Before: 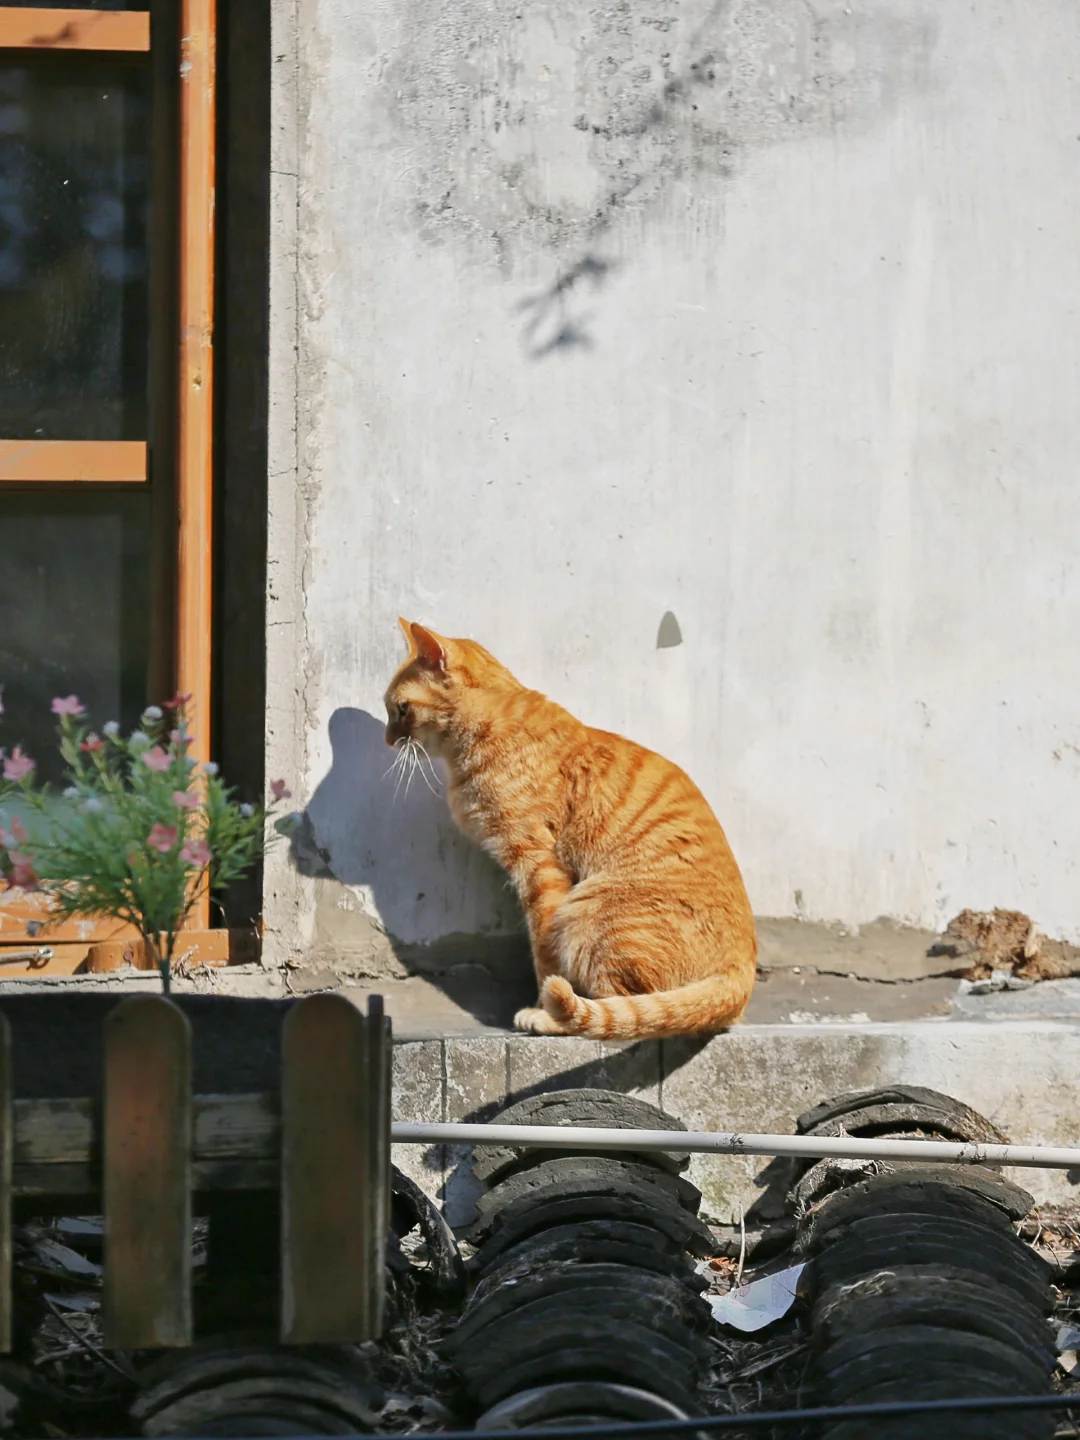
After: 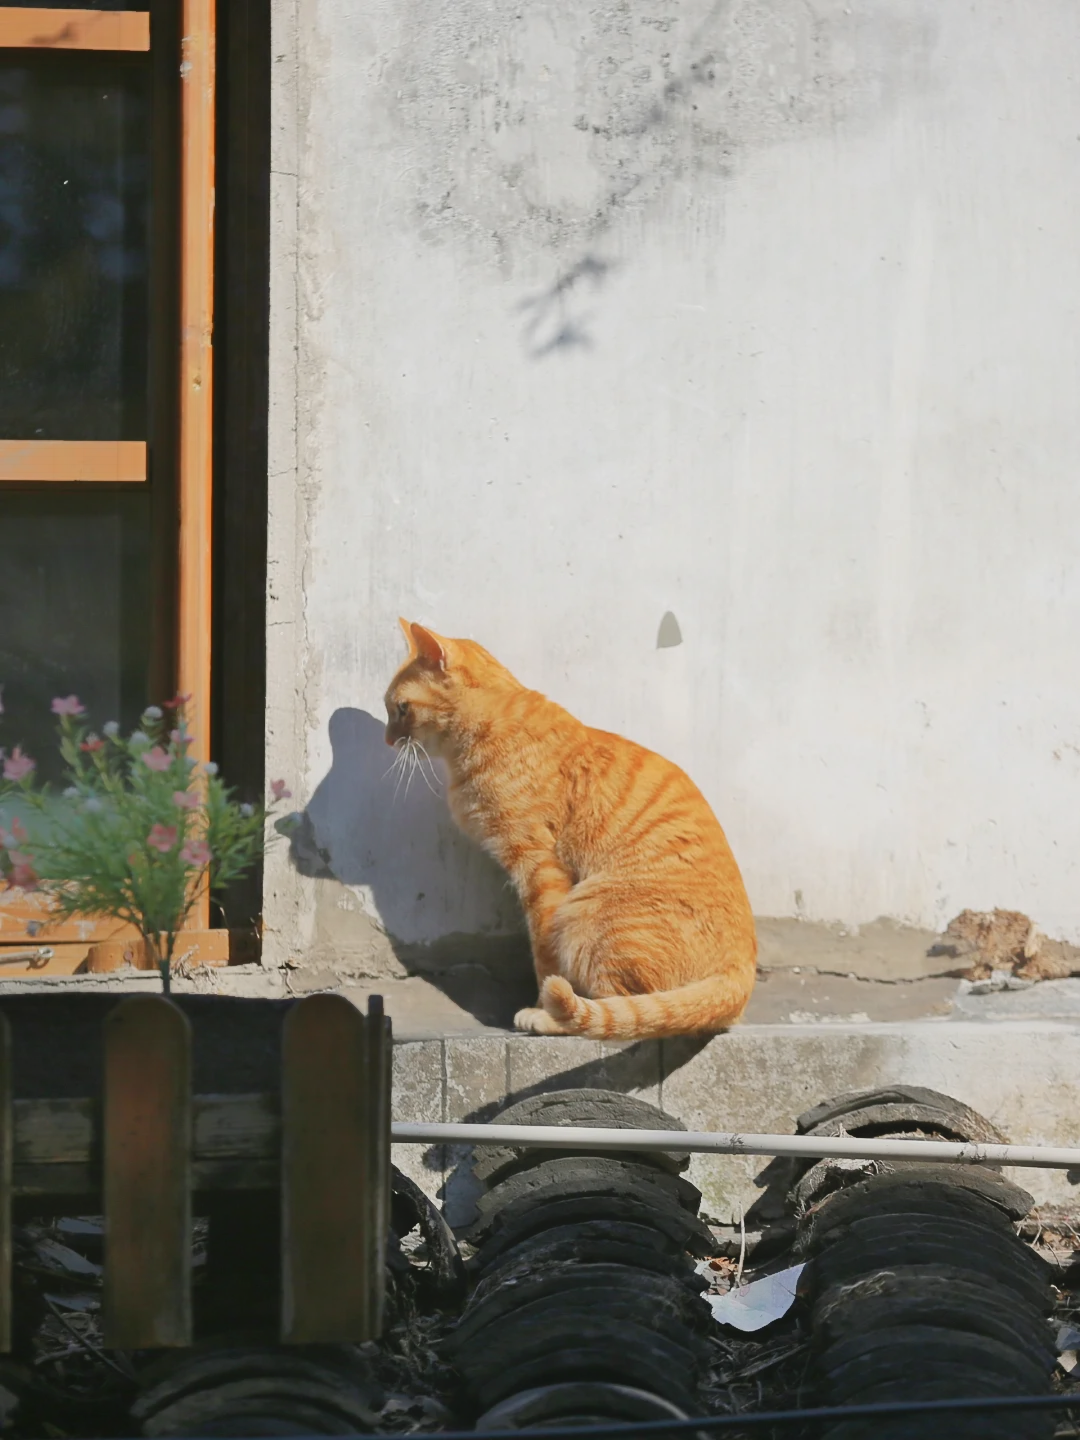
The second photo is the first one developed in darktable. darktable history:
contrast equalizer: y [[0.6 ×6], [0.55 ×6], [0 ×6], [0 ×6], [0 ×6]], mix -0.983
